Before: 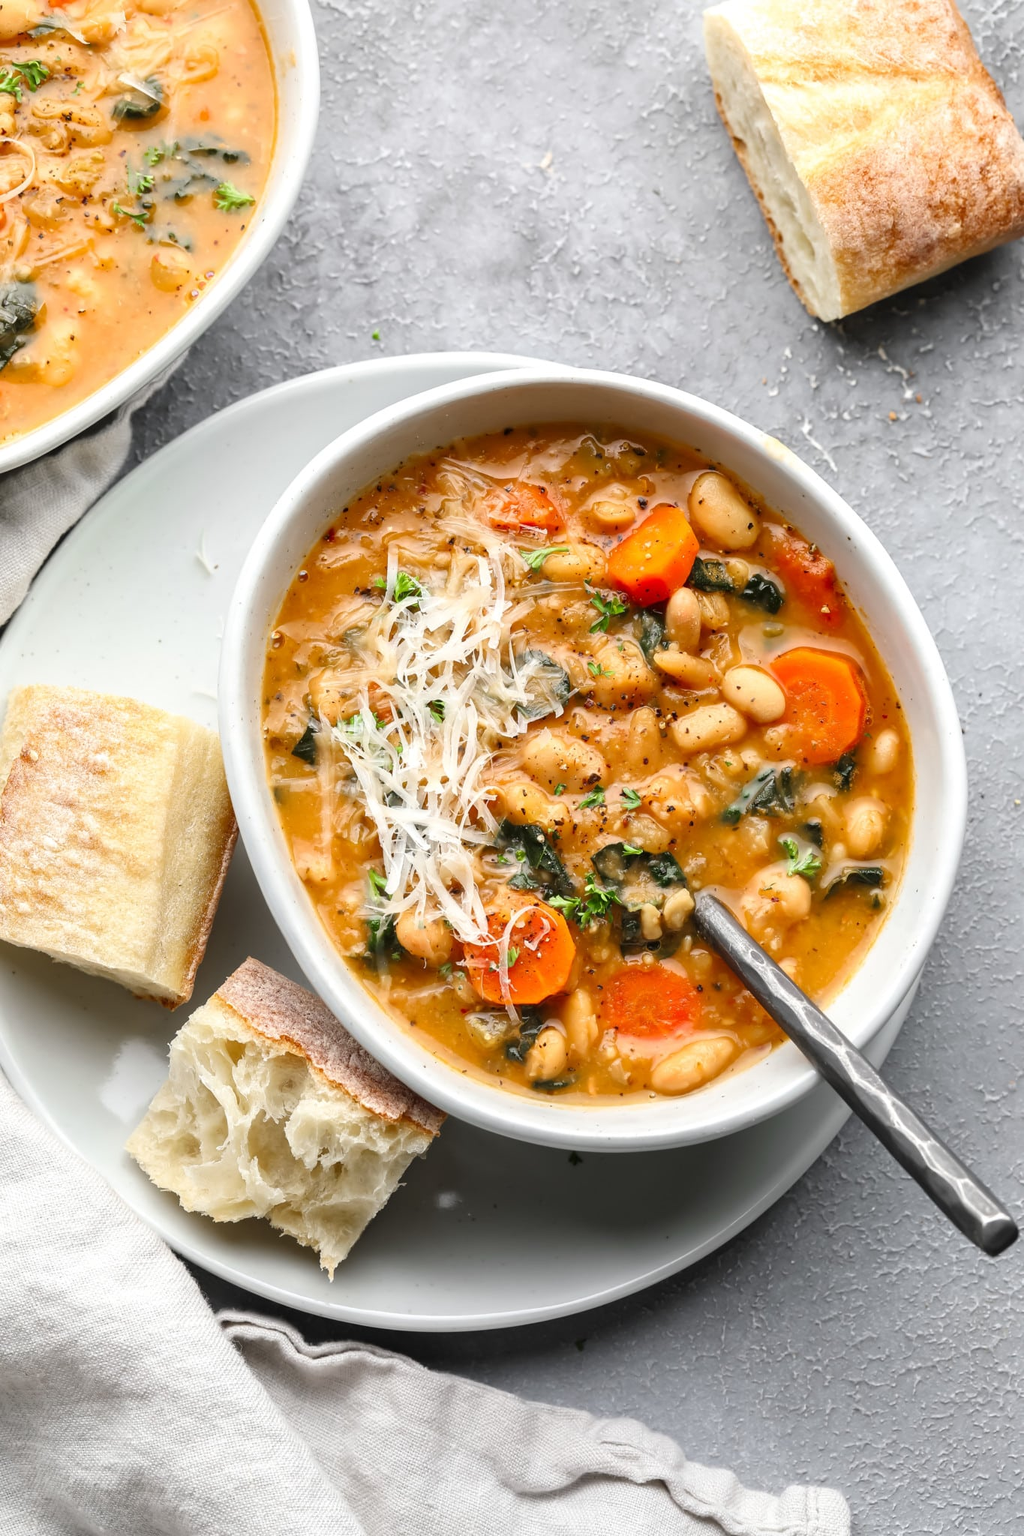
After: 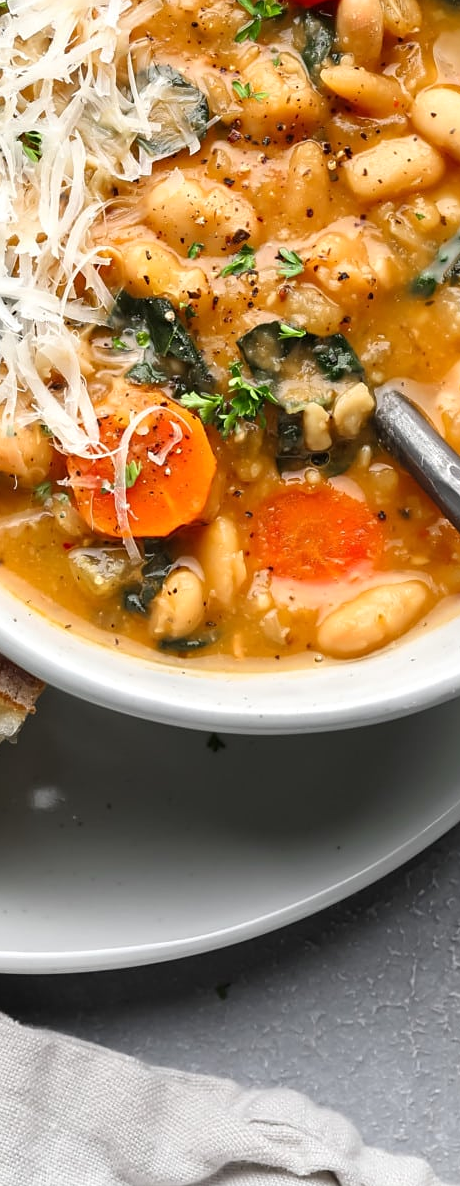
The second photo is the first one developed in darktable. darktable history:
tone equalizer: smoothing 1
crop: left 40.408%, top 39.165%, right 25.823%, bottom 2.894%
sharpen: amount 0.212
